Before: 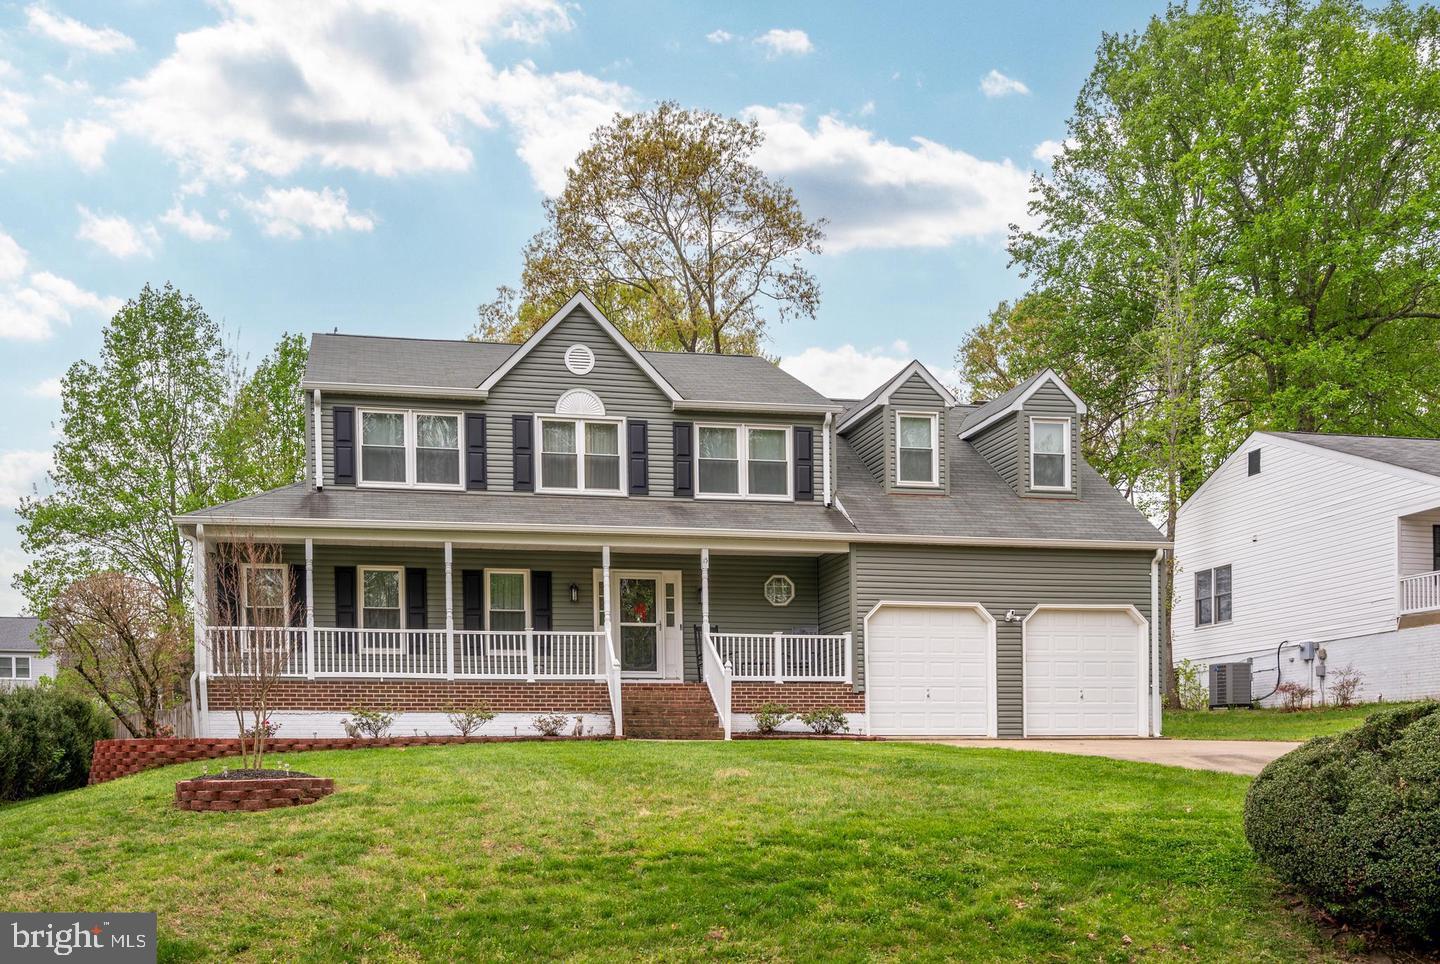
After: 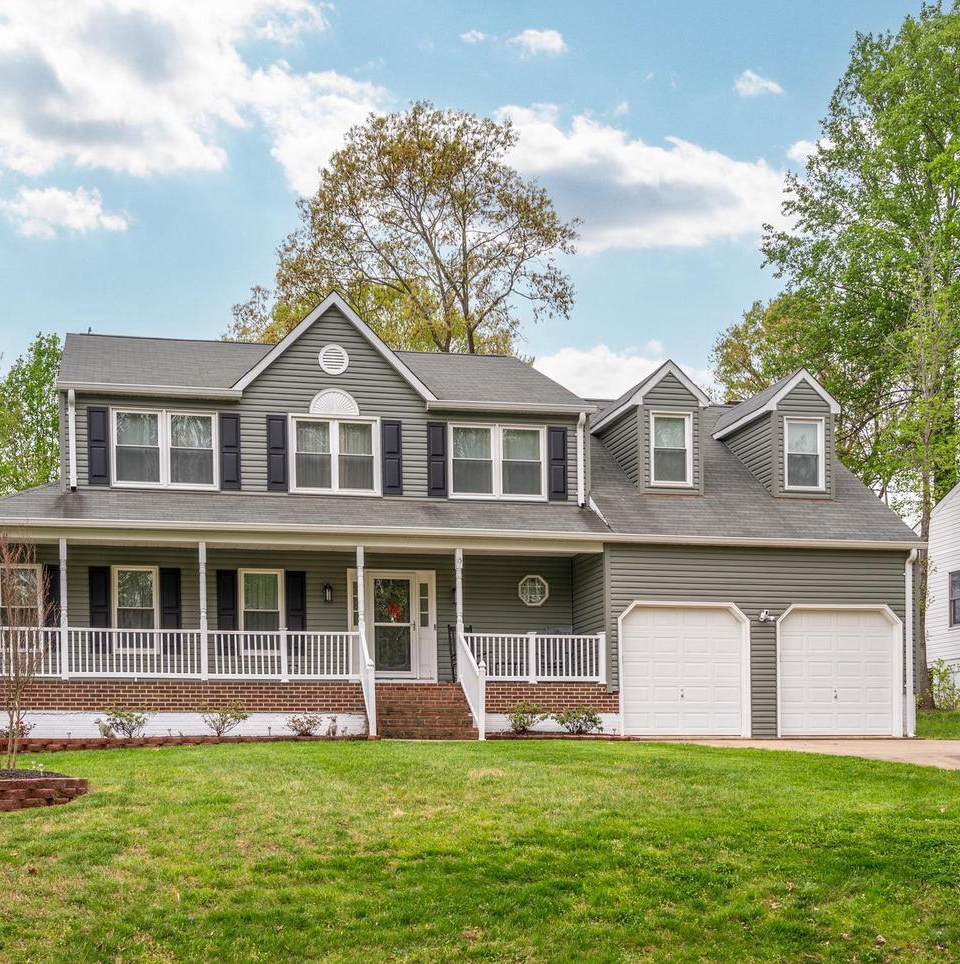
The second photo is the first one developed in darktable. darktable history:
crop: left 17.103%, right 16.199%
